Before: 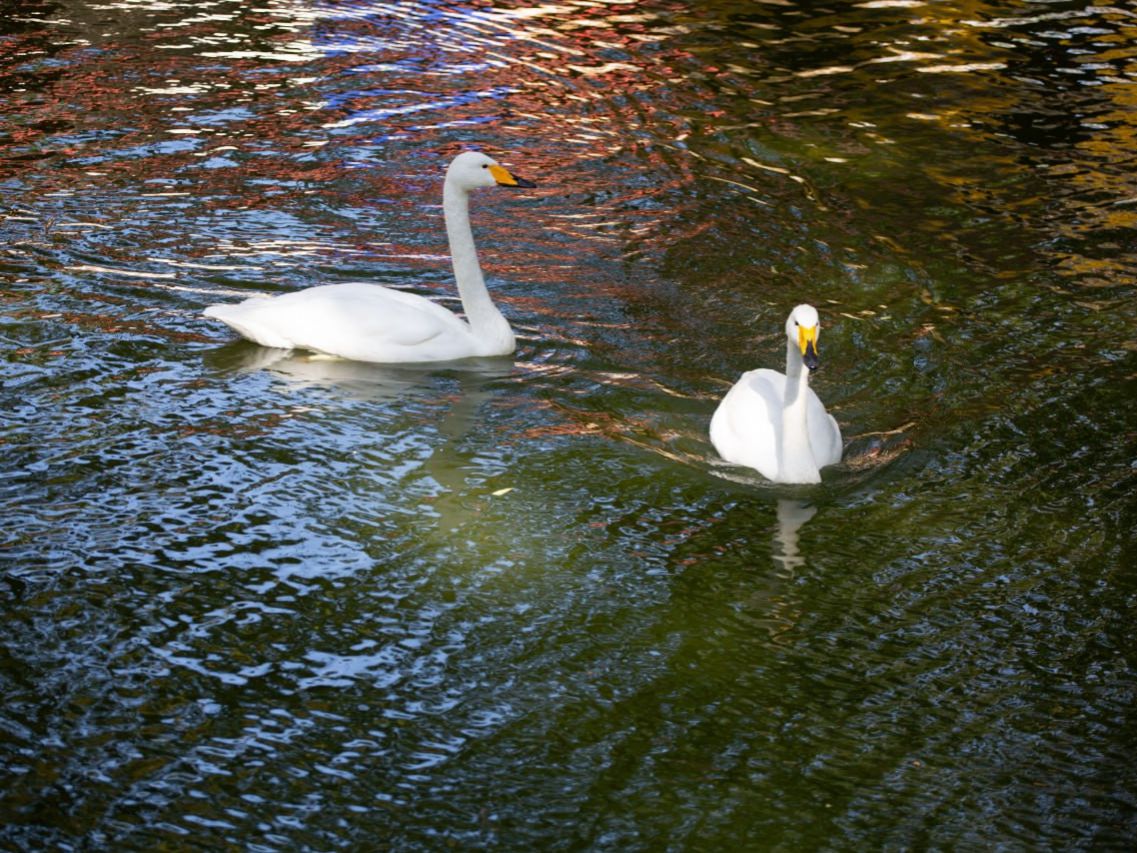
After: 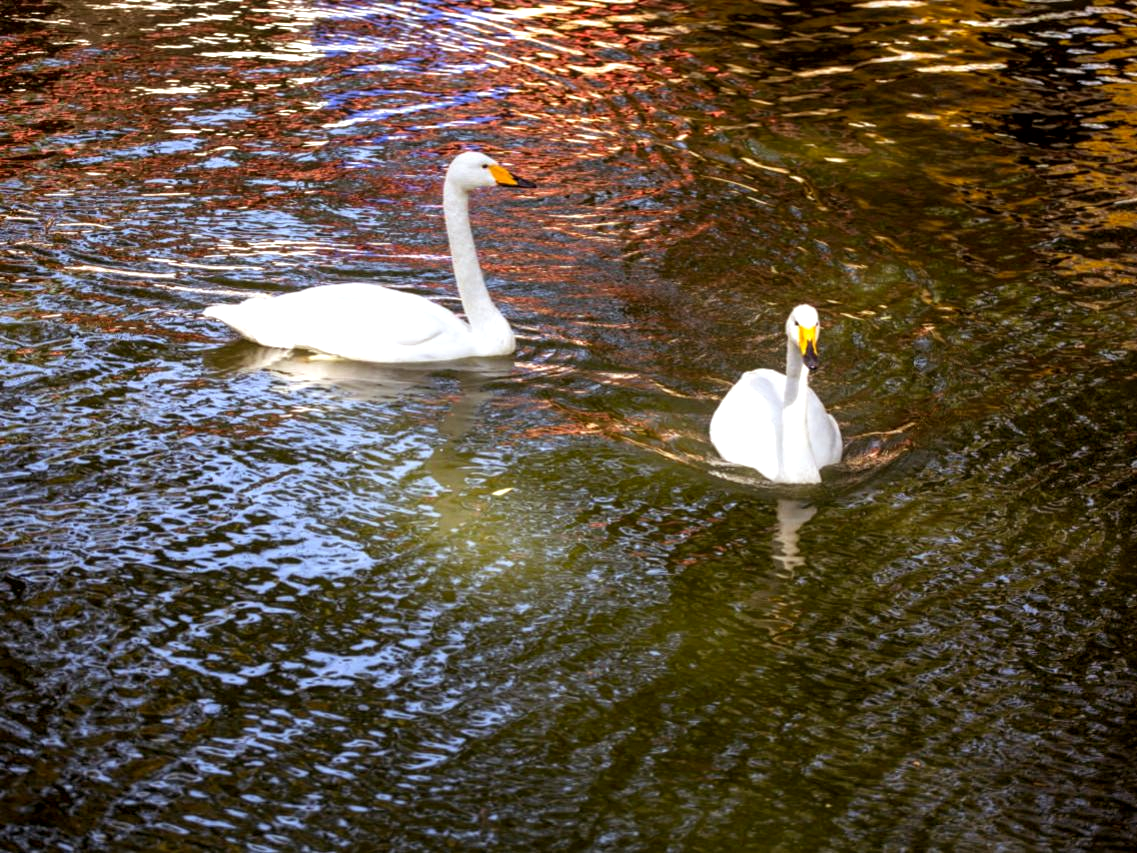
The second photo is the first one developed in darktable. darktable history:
local contrast: on, module defaults
exposure: black level correction 0.001, exposure 0.5 EV, compensate exposure bias true, compensate highlight preservation false
rgb levels: mode RGB, independent channels, levels [[0, 0.5, 1], [0, 0.521, 1], [0, 0.536, 1]]
